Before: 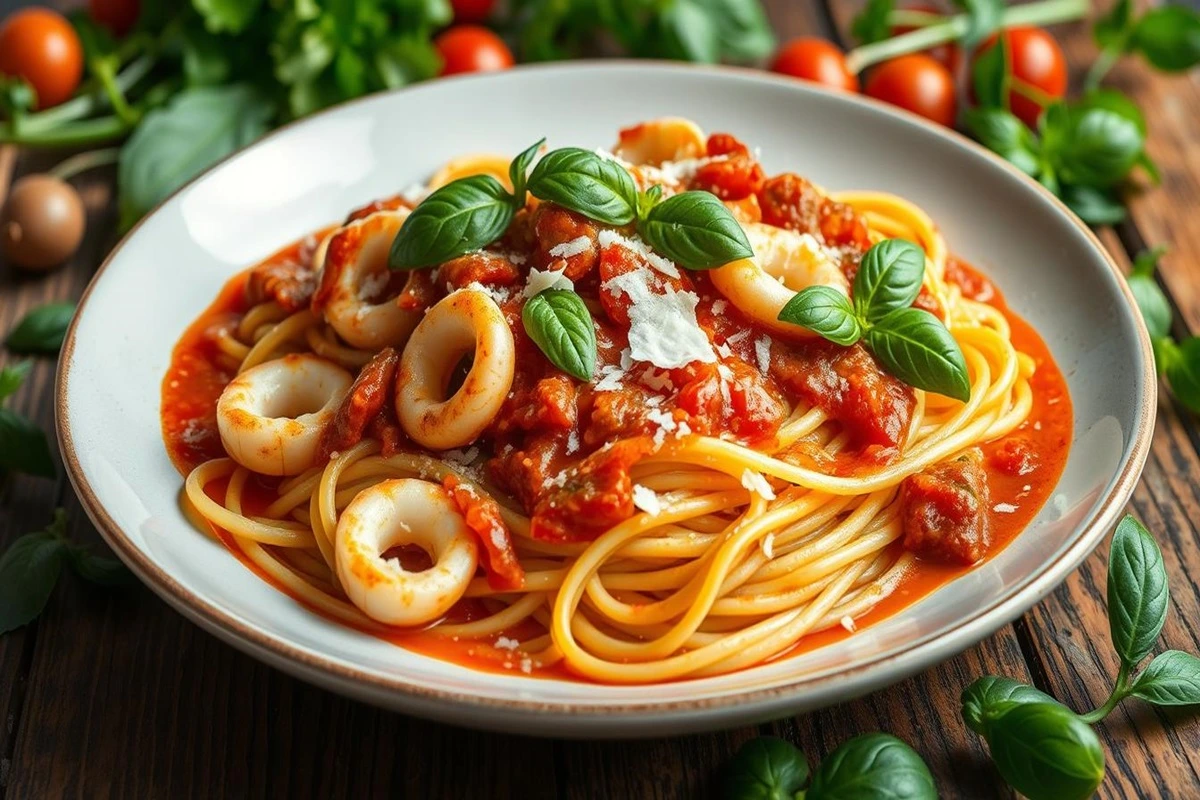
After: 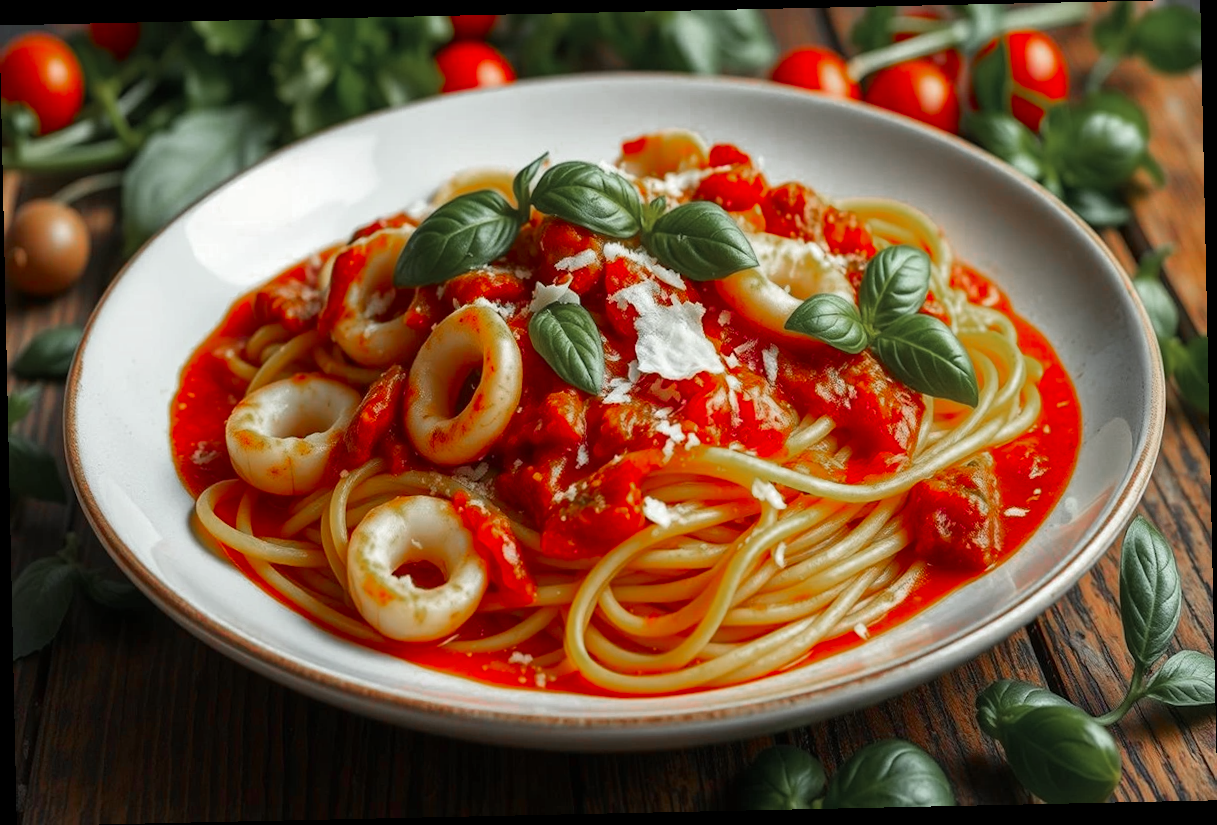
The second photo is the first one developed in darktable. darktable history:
color zones: curves: ch0 [(0, 0.48) (0.209, 0.398) (0.305, 0.332) (0.429, 0.493) (0.571, 0.5) (0.714, 0.5) (0.857, 0.5) (1, 0.48)]; ch1 [(0, 0.736) (0.143, 0.625) (0.225, 0.371) (0.429, 0.256) (0.571, 0.241) (0.714, 0.213) (0.857, 0.48) (1, 0.736)]; ch2 [(0, 0.448) (0.143, 0.498) (0.286, 0.5) (0.429, 0.5) (0.571, 0.5) (0.714, 0.5) (0.857, 0.5) (1, 0.448)]
rotate and perspective: rotation -1.24°, automatic cropping off
white balance: red 1, blue 1
